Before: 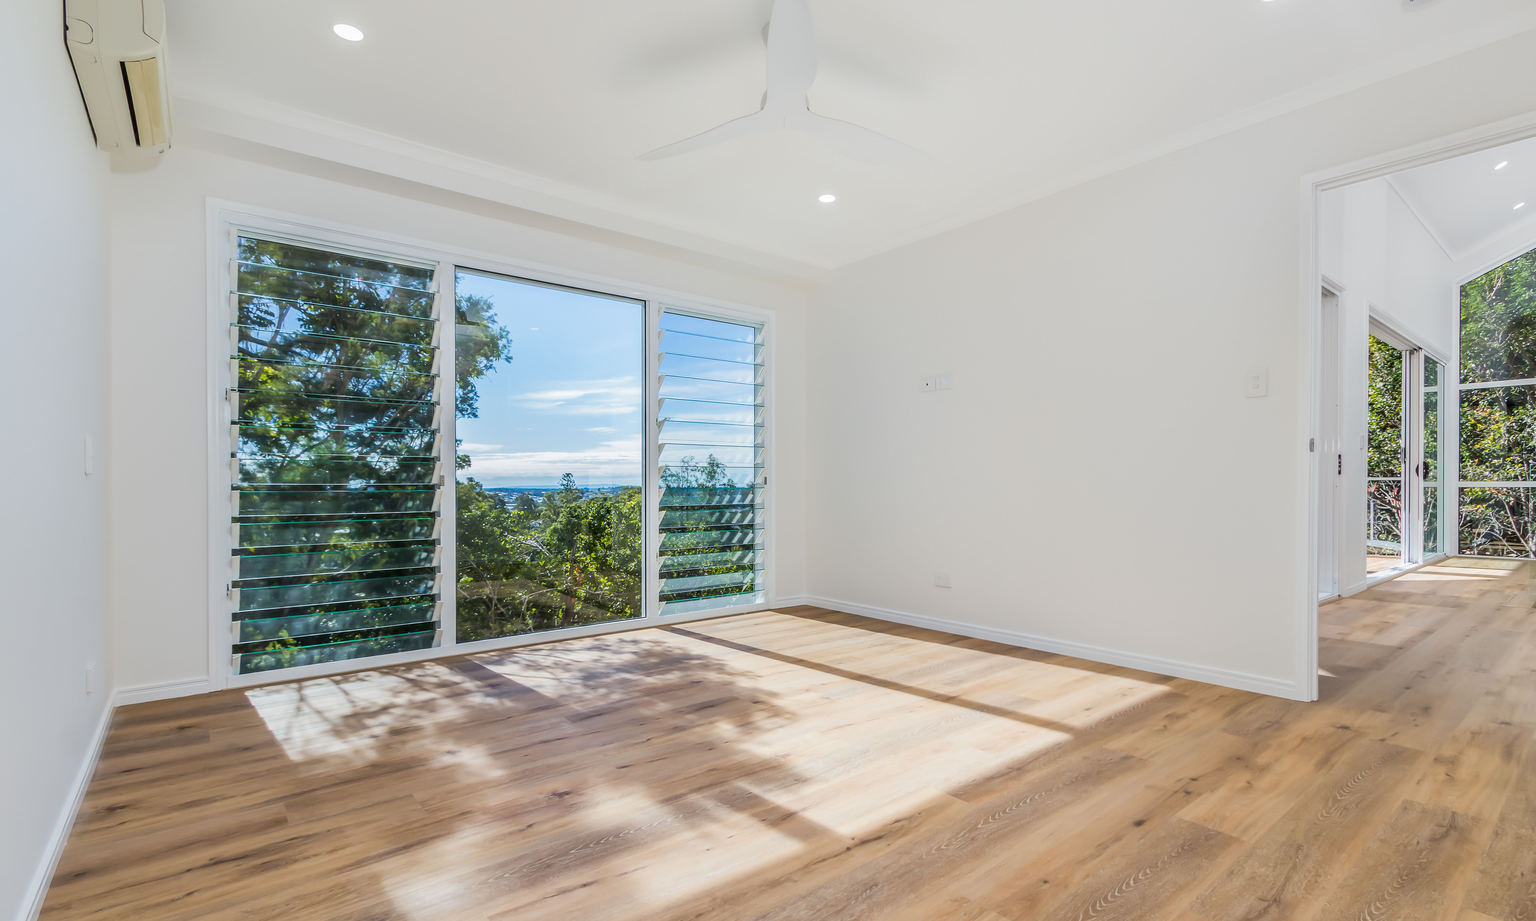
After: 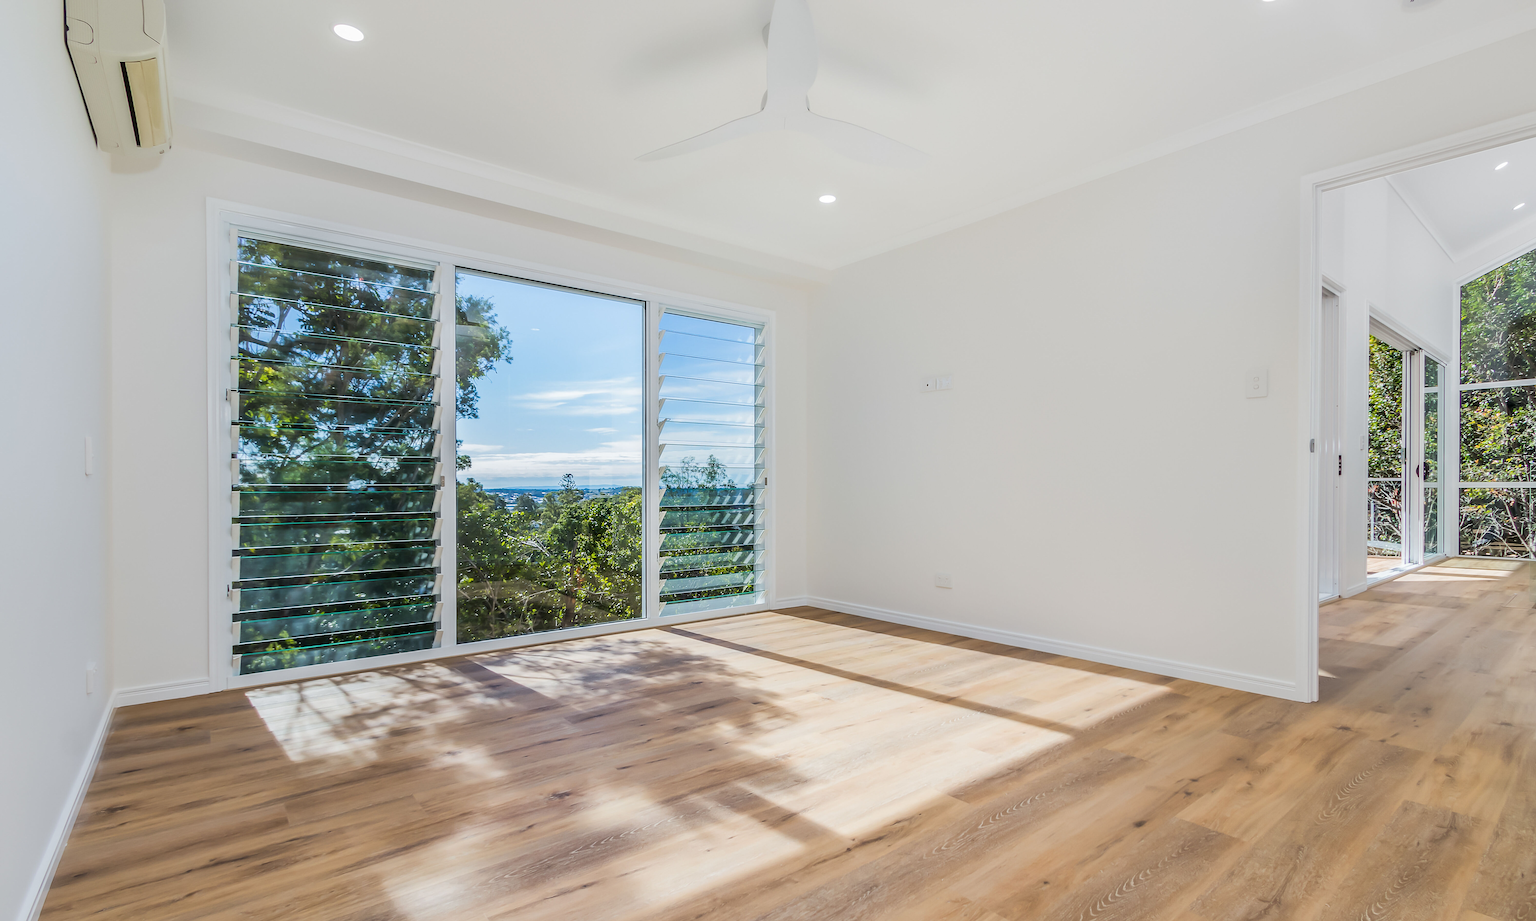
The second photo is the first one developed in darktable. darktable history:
base curve: preserve colors none
sharpen: amount 0.2
